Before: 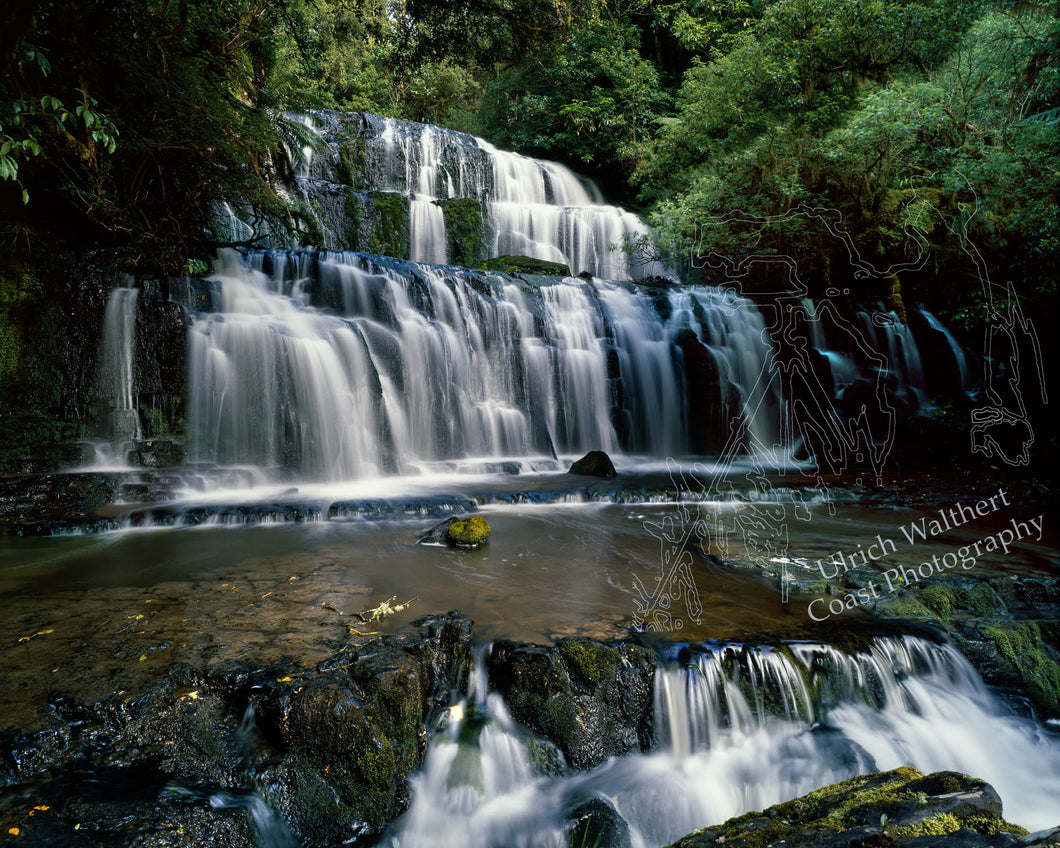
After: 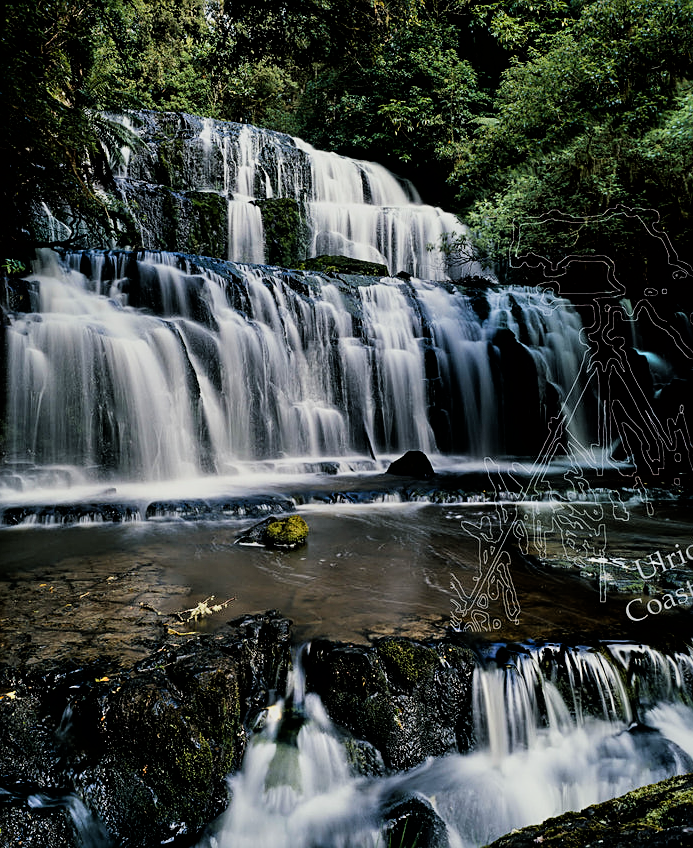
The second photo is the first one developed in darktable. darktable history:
crop: left 17.188%, right 16.422%
sharpen: on, module defaults
filmic rgb: black relative exposure -5.14 EV, white relative exposure 3.99 EV, threshold 3.02 EV, hardness 2.88, contrast 1.297, highlights saturation mix -29.24%, enable highlight reconstruction true
